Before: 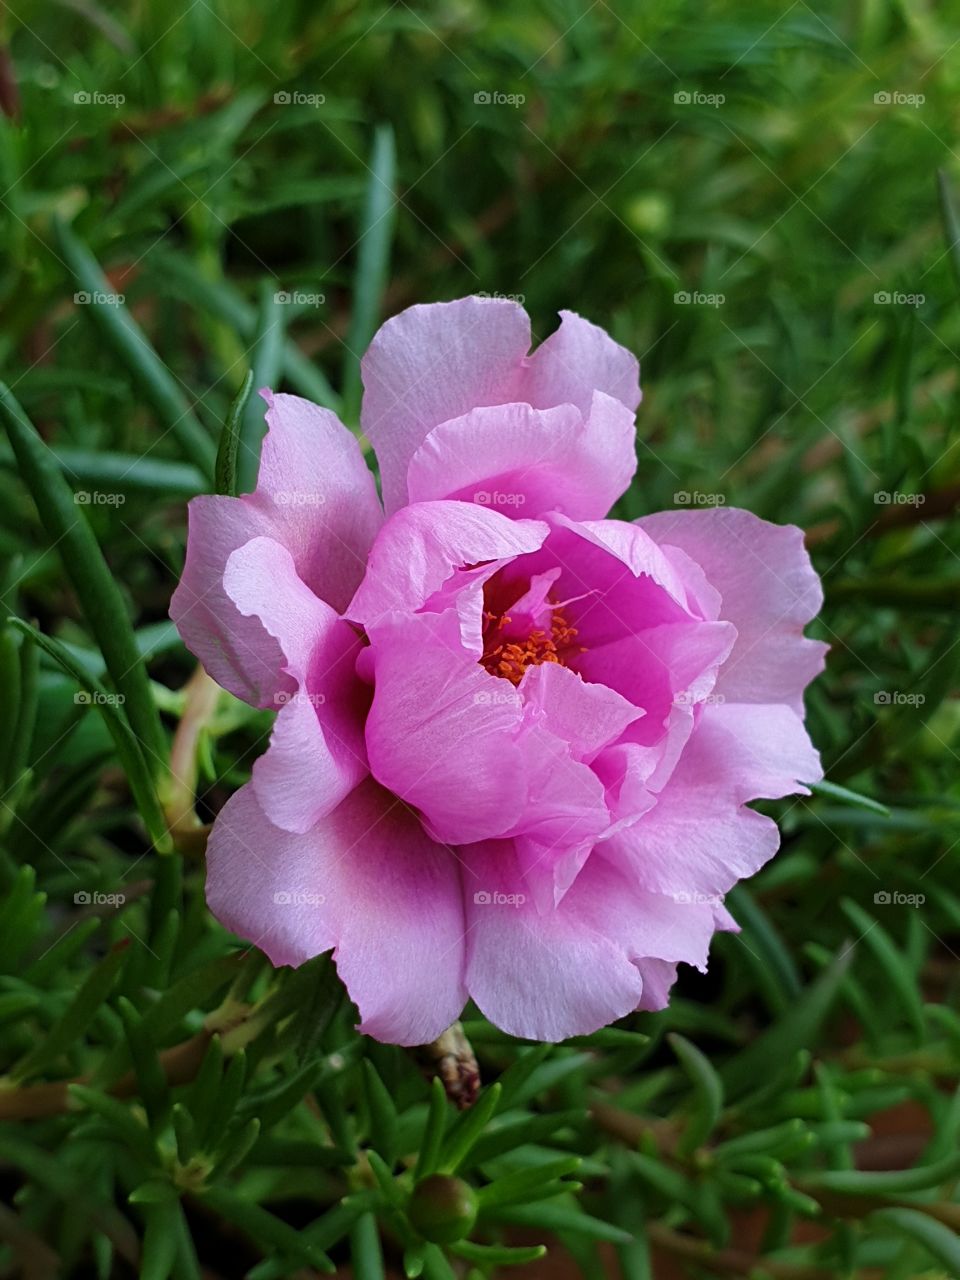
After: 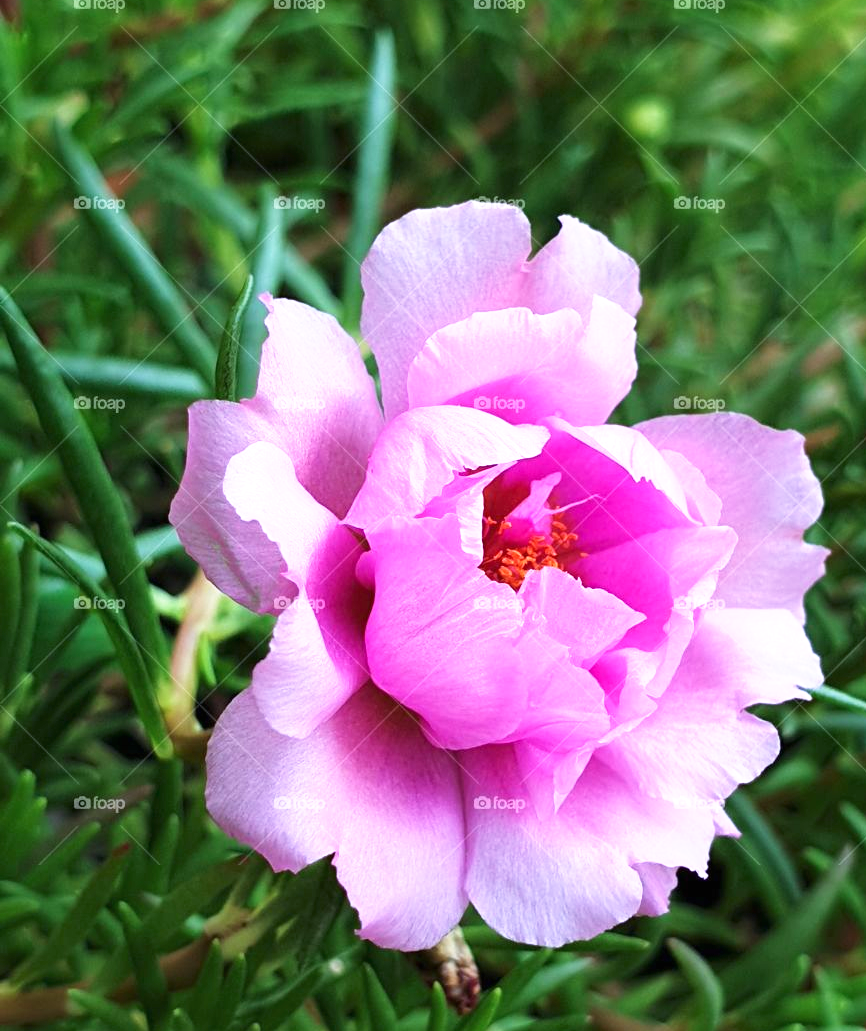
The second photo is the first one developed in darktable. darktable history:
exposure: black level correction 0, exposure 0.7 EV, compensate exposure bias true, compensate highlight preservation false
crop: top 7.49%, right 9.717%, bottom 11.943%
color calibration: illuminant as shot in camera, x 0.358, y 0.373, temperature 4628.91 K
base curve: curves: ch0 [(0, 0) (0.688, 0.865) (1, 1)], preserve colors none
